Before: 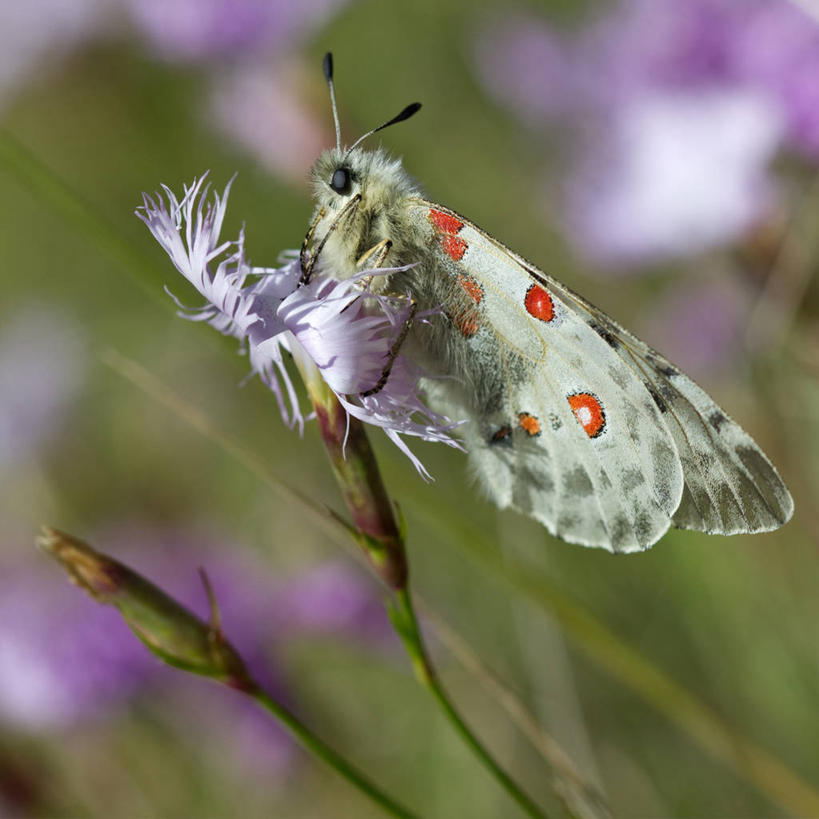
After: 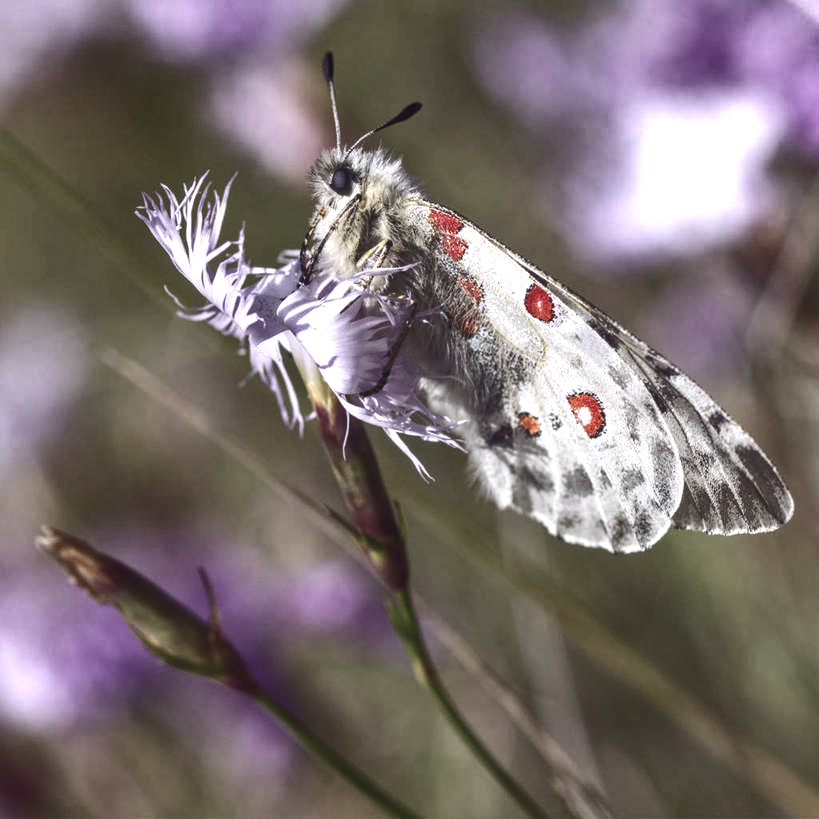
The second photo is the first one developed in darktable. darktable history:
tone curve: curves: ch0 [(0, 0.142) (0.384, 0.314) (0.752, 0.711) (0.991, 0.95)]; ch1 [(0.006, 0.129) (0.346, 0.384) (1, 1)]; ch2 [(0.003, 0.057) (0.261, 0.248) (1, 1)], color space Lab, independent channels
local contrast: detail 142%
basic adjustments: exposure 0.32 EV, contrast 0.15, saturation -0.26, vibrance -0.34
shadows and highlights: shadows 24.5, highlights -78.15, soften with gaussian
